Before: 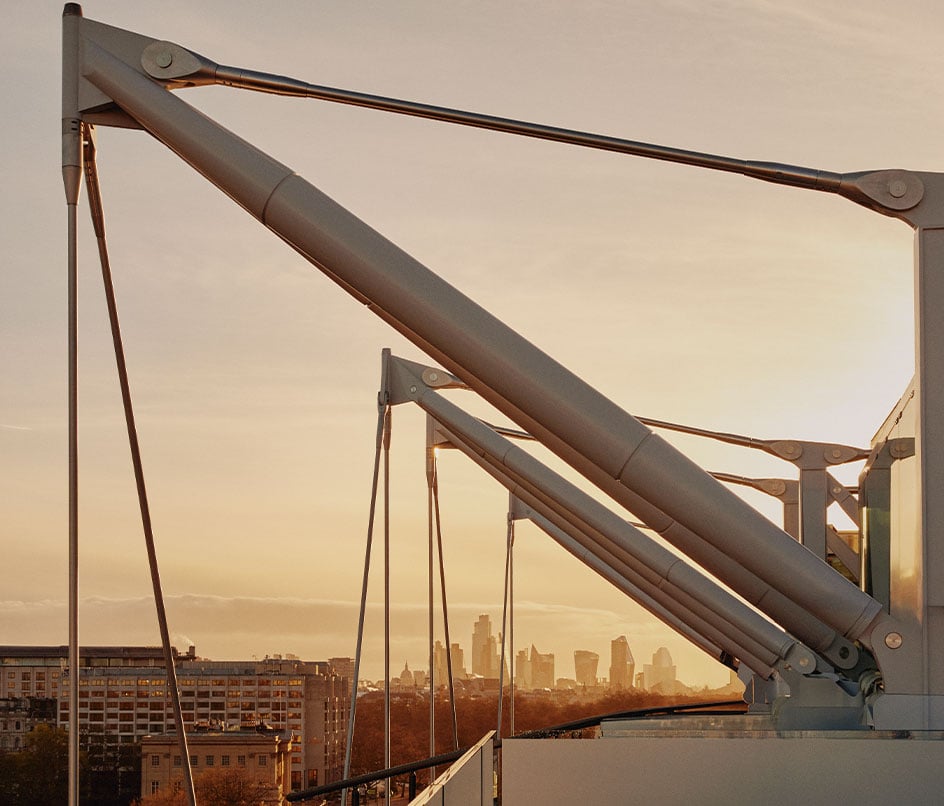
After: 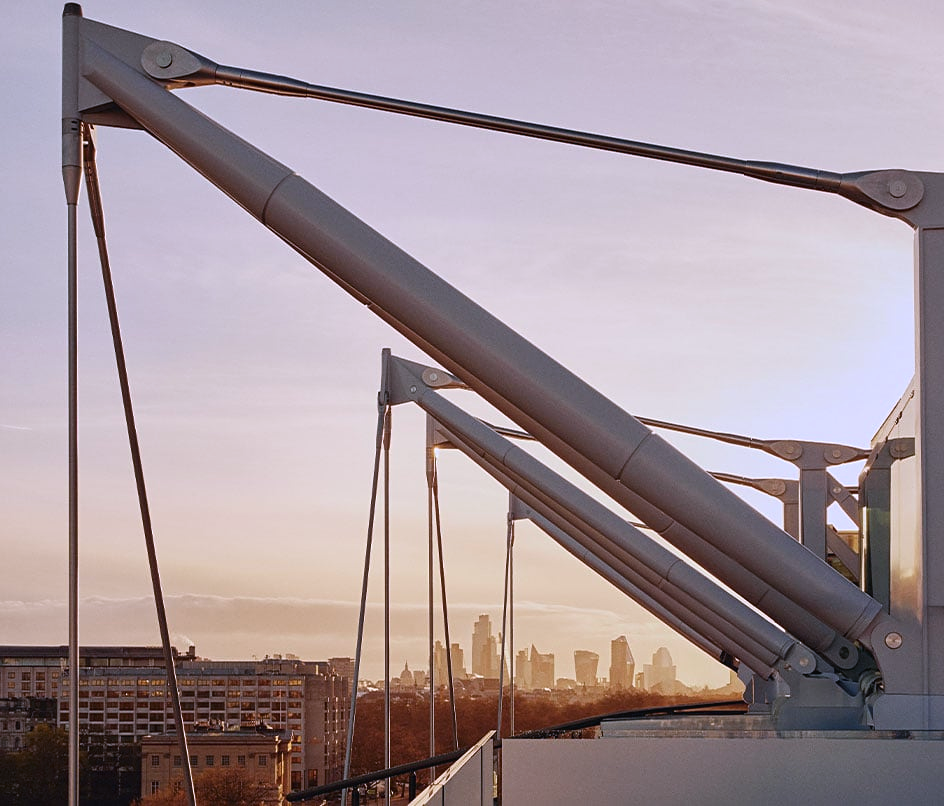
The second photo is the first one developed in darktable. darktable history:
color balance rgb: shadows lift › chroma 2.01%, shadows lift › hue 247.82°, global offset › luminance 0.262%, perceptual saturation grading › global saturation 25.498%
sharpen: amount 0.201
color calibration: illuminant as shot in camera, x 0.379, y 0.396, temperature 4134.61 K
contrast brightness saturation: contrast 0.109, saturation -0.167
